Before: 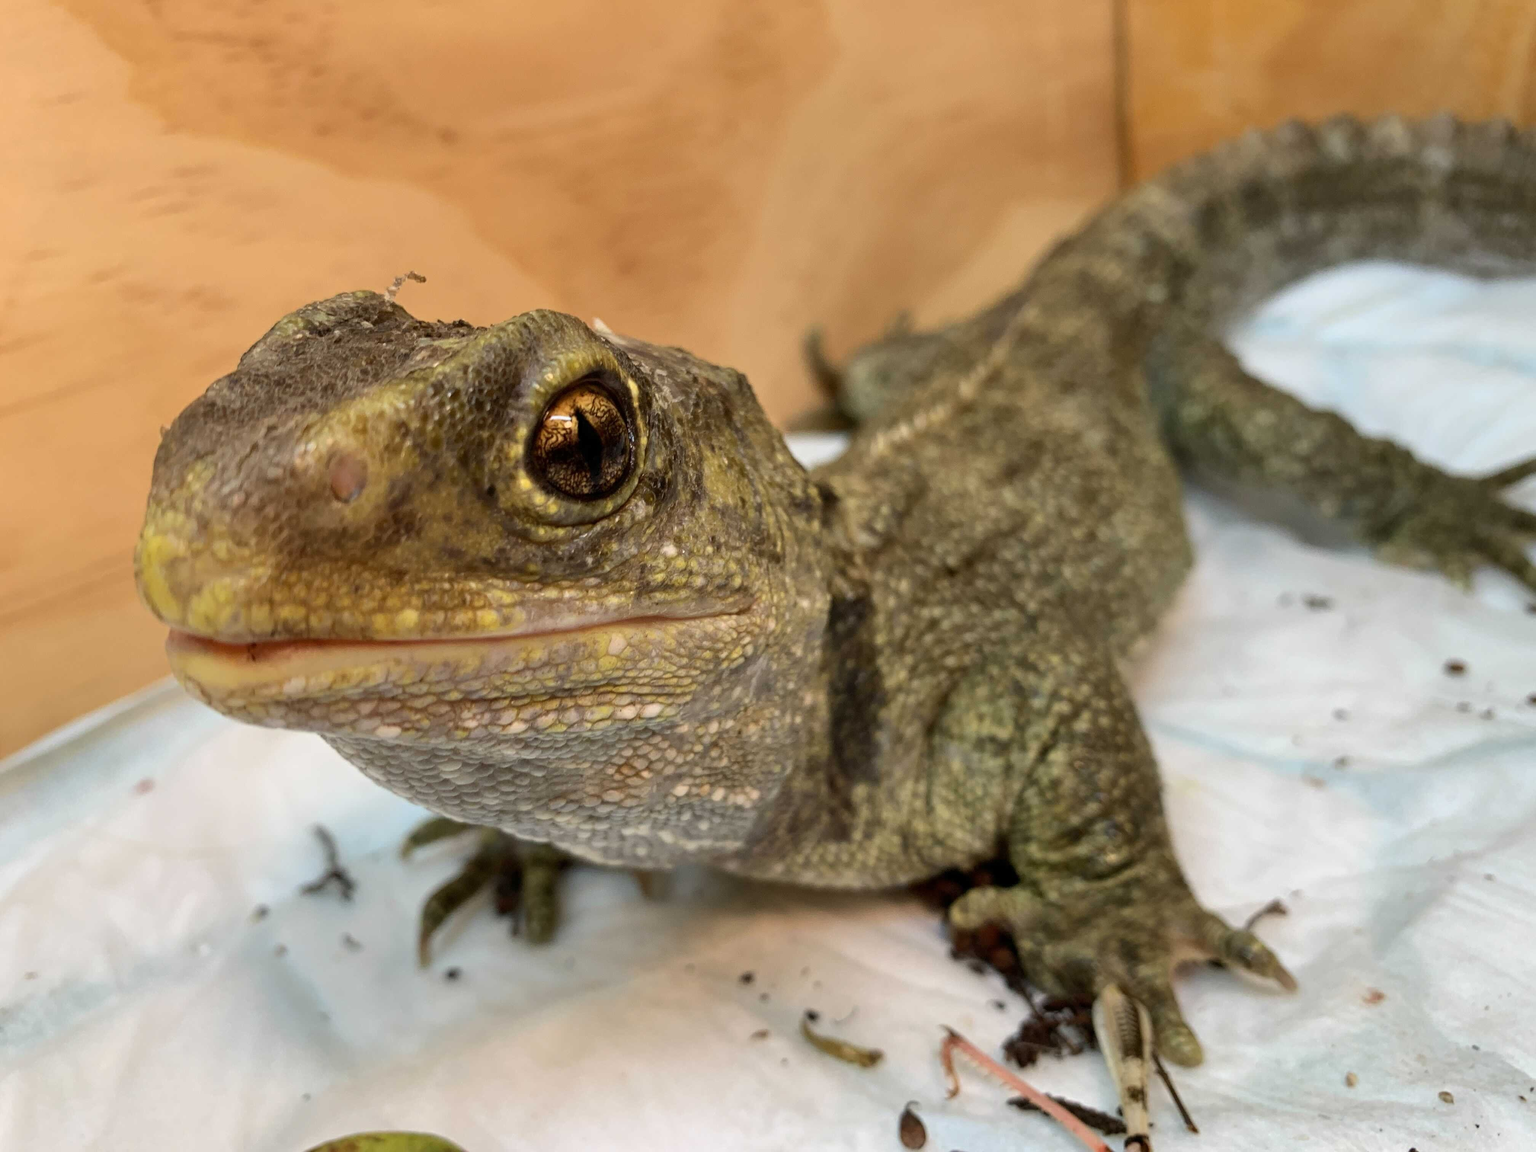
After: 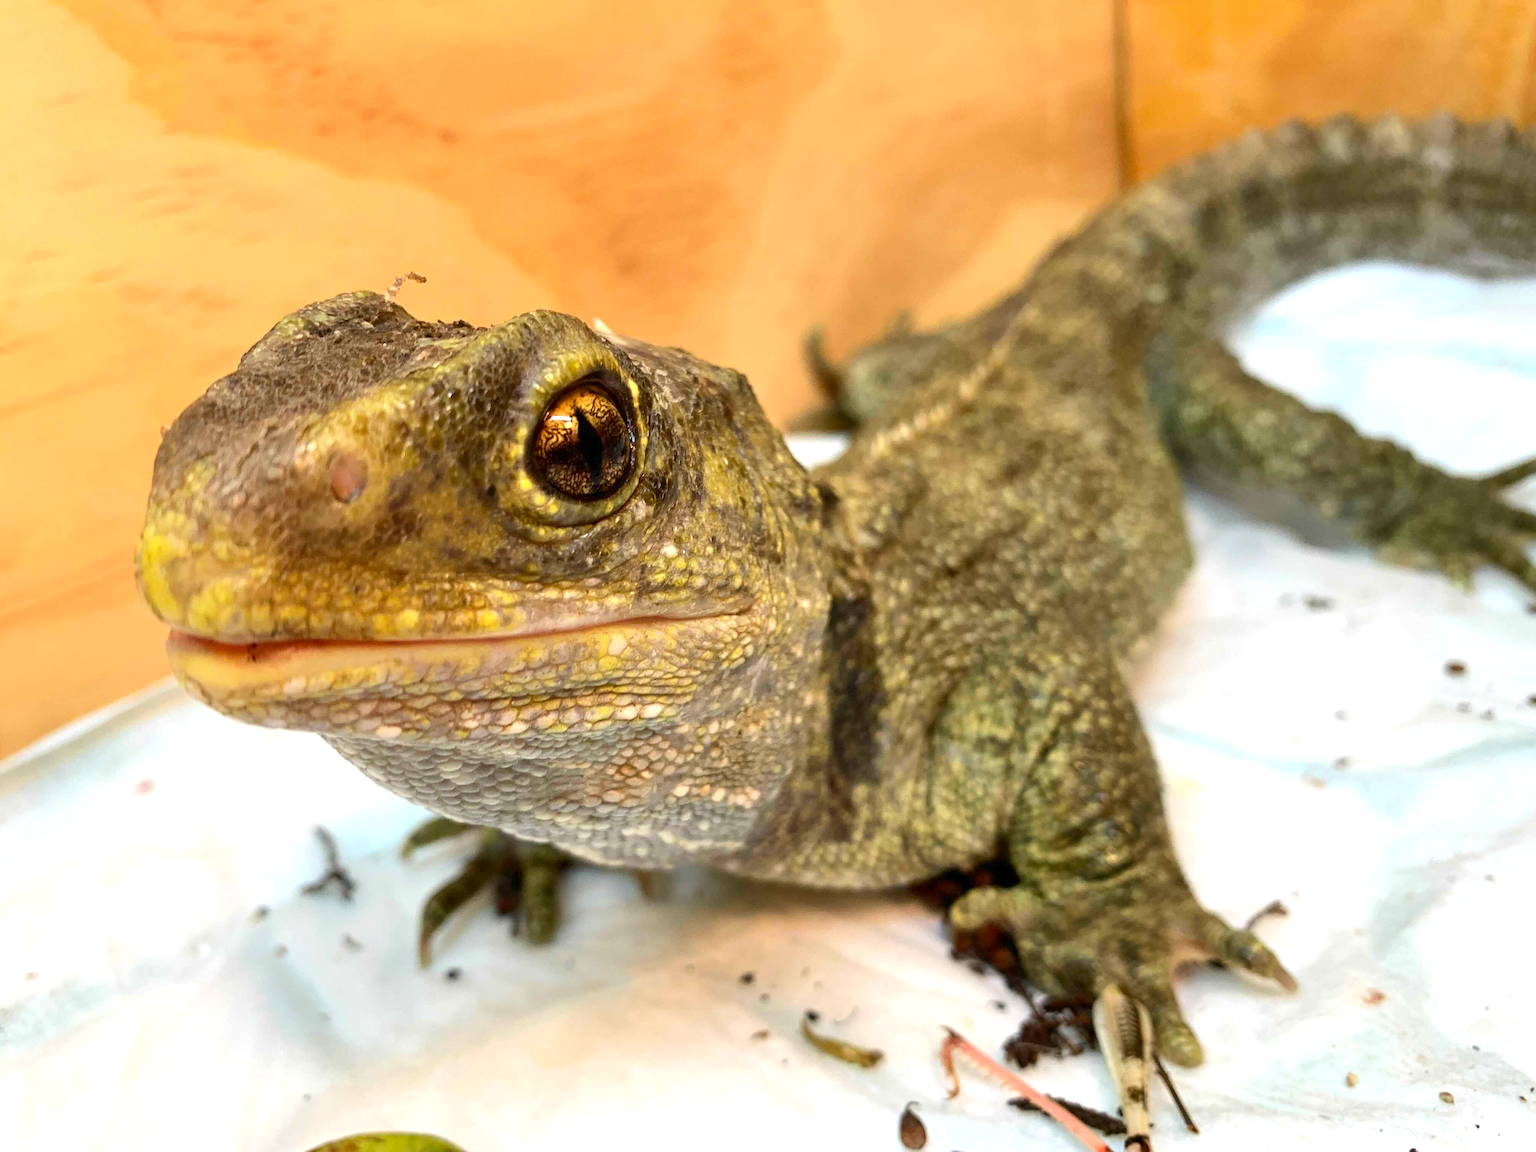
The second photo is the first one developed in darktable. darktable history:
contrast brightness saturation: contrast 0.086, saturation 0.276
sharpen: amount 0.206
exposure: black level correction 0, exposure 0.681 EV, compensate highlight preservation false
